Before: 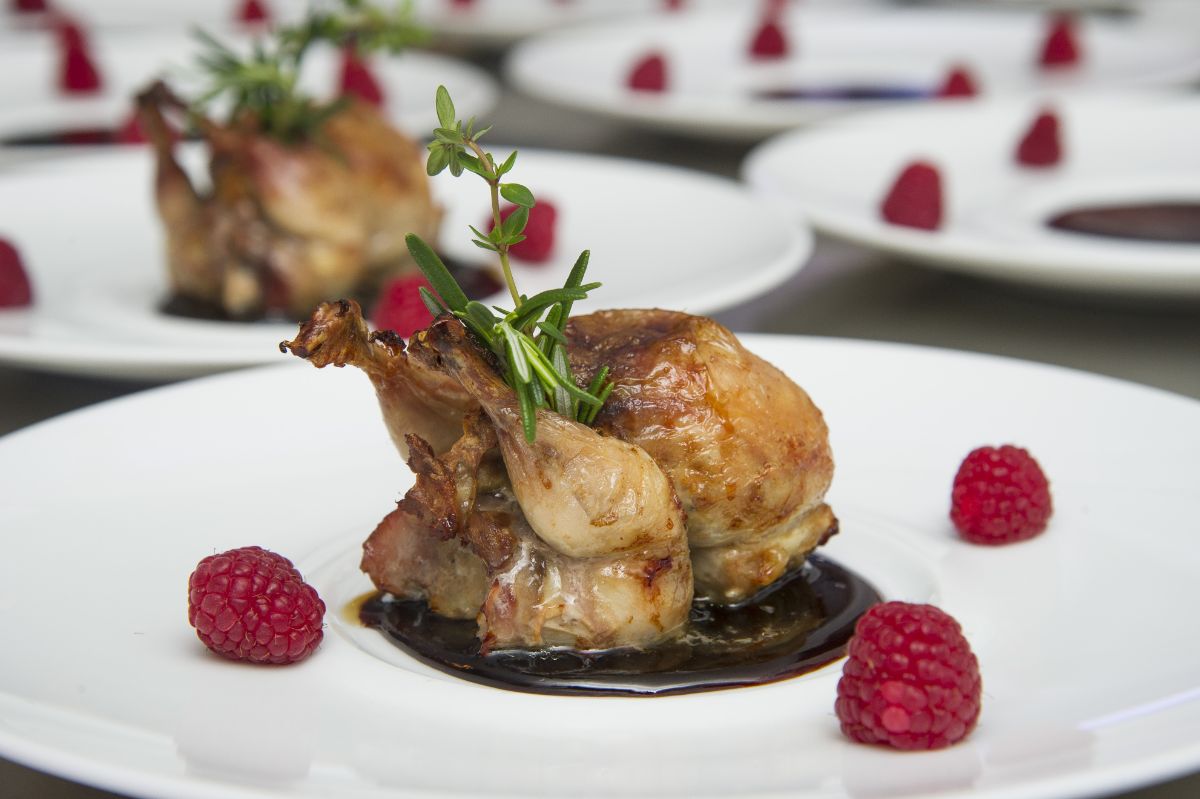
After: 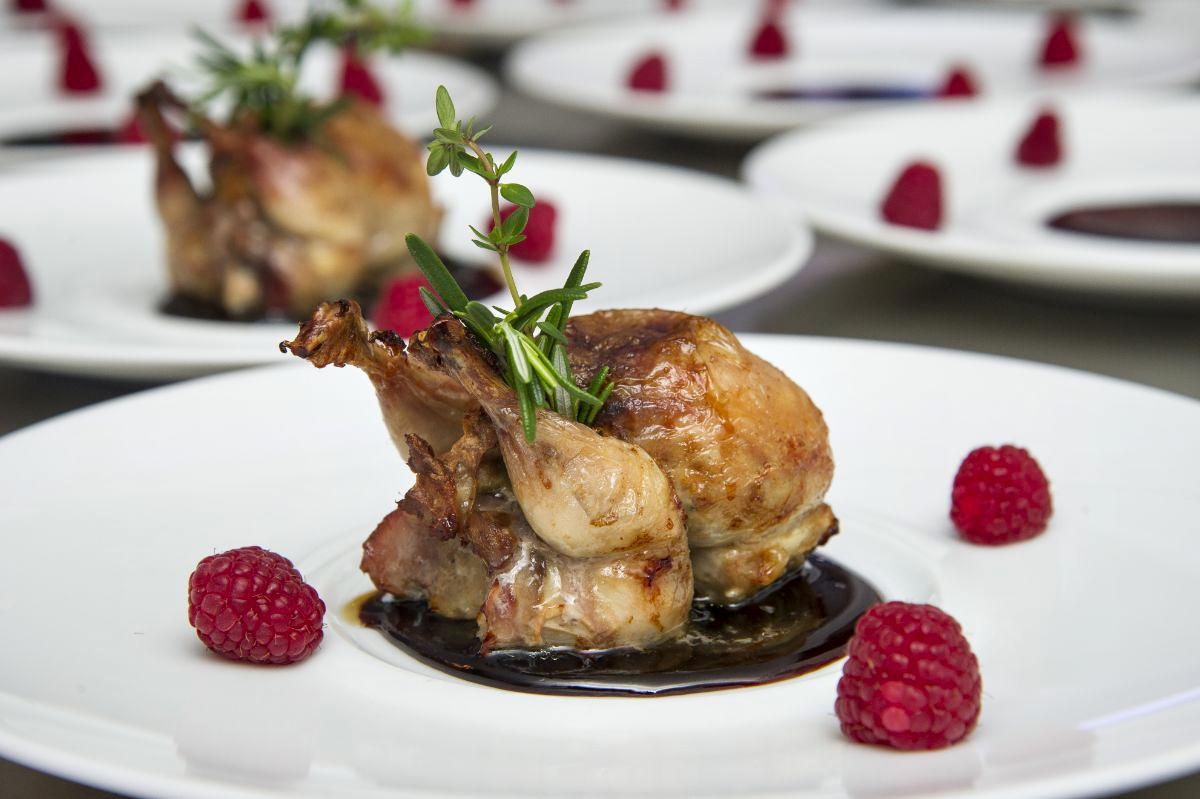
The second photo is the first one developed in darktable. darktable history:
contrast equalizer: y [[0.6 ×6], [0.55 ×6], [0 ×6], [0 ×6], [0 ×6]], mix 0.317
